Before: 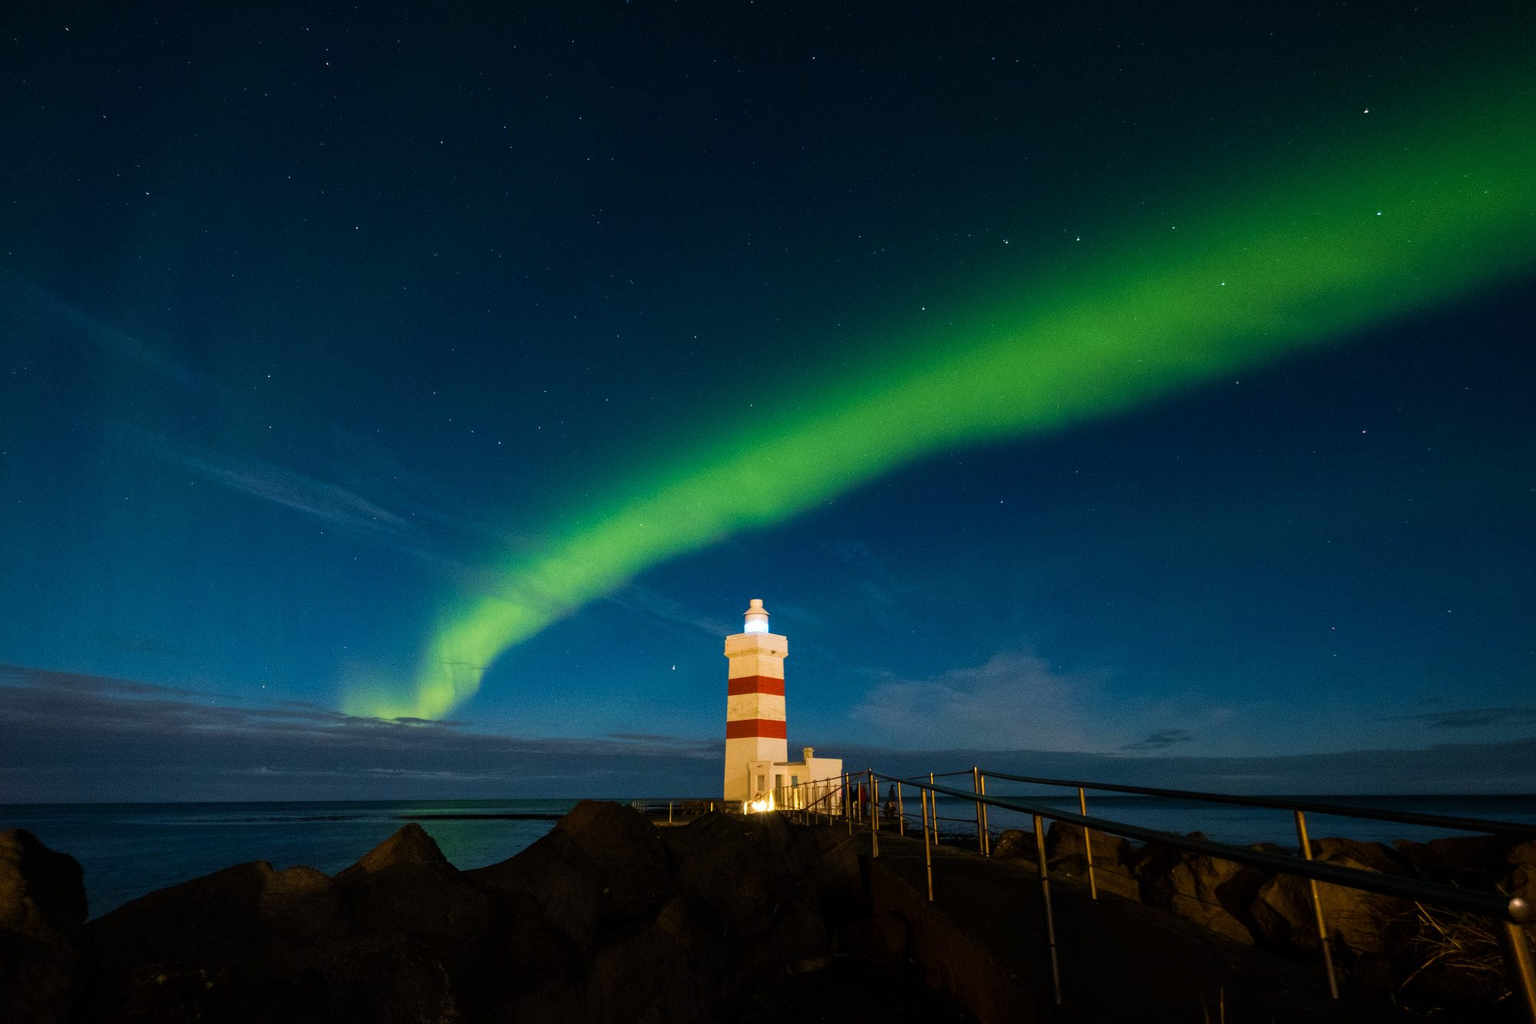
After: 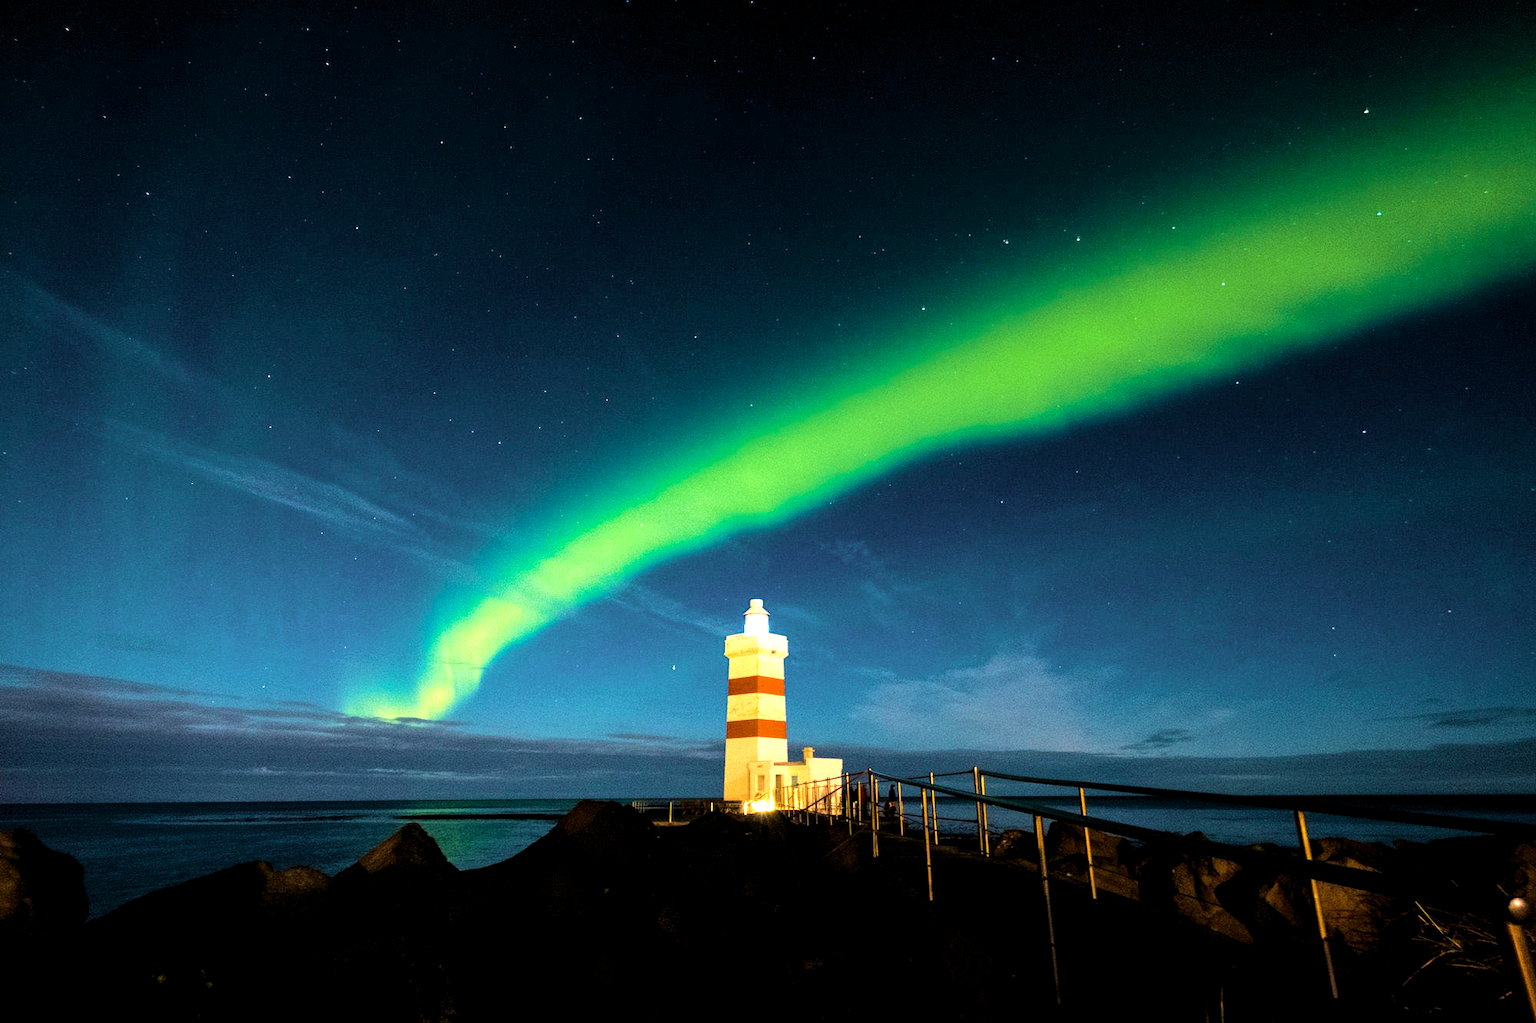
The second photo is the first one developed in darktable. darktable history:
tone curve: curves: ch0 [(0.003, 0) (0.066, 0.017) (0.163, 0.09) (0.264, 0.238) (0.395, 0.421) (0.517, 0.575) (0.633, 0.687) (0.791, 0.814) (1, 1)]; ch1 [(0, 0) (0.149, 0.17) (0.327, 0.339) (0.39, 0.403) (0.456, 0.463) (0.501, 0.502) (0.512, 0.507) (0.53, 0.533) (0.575, 0.592) (0.671, 0.655) (0.729, 0.679) (1, 1)]; ch2 [(0, 0) (0.337, 0.382) (0.464, 0.47) (0.501, 0.502) (0.527, 0.532) (0.563, 0.555) (0.615, 0.61) (0.663, 0.68) (1, 1)], color space Lab, independent channels, preserve colors none
exposure: black level correction 0, exposure 1.125 EV, compensate exposure bias true, compensate highlight preservation false
velvia: strength 50%
levels: levels [0.026, 0.507, 0.987]
